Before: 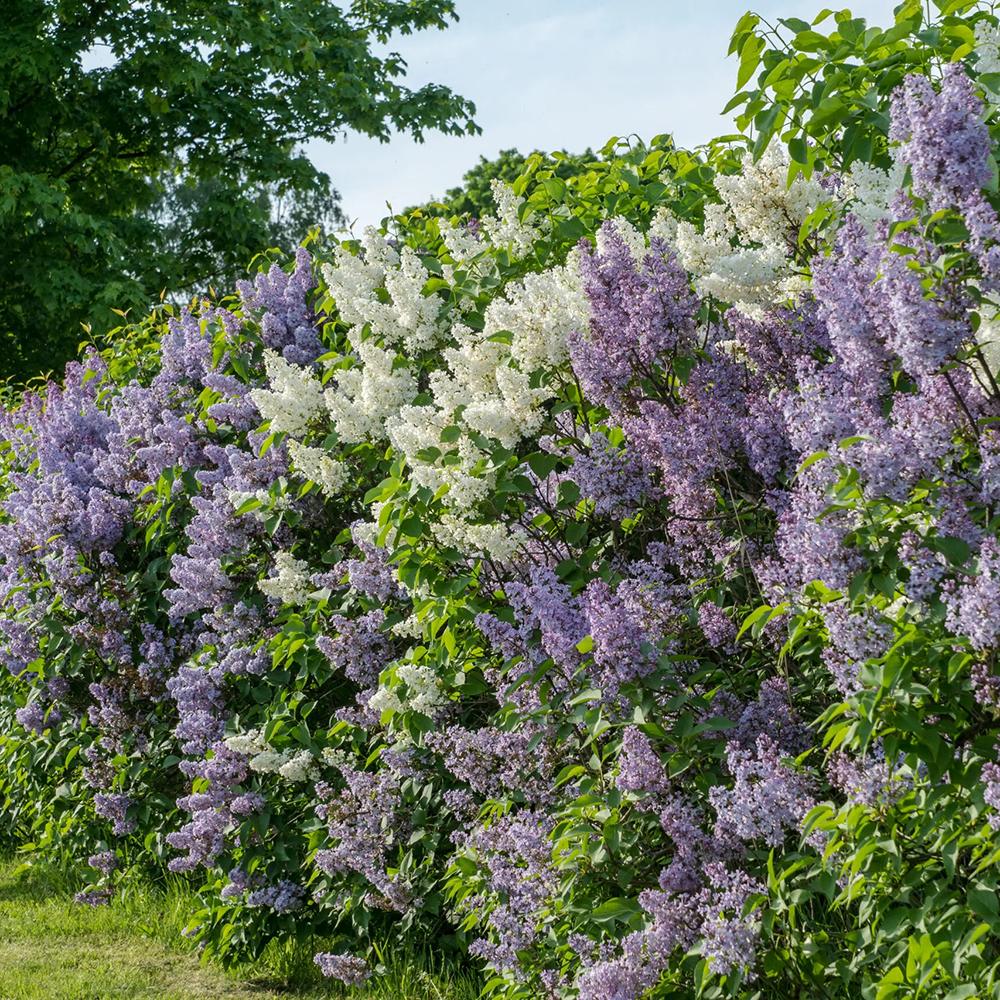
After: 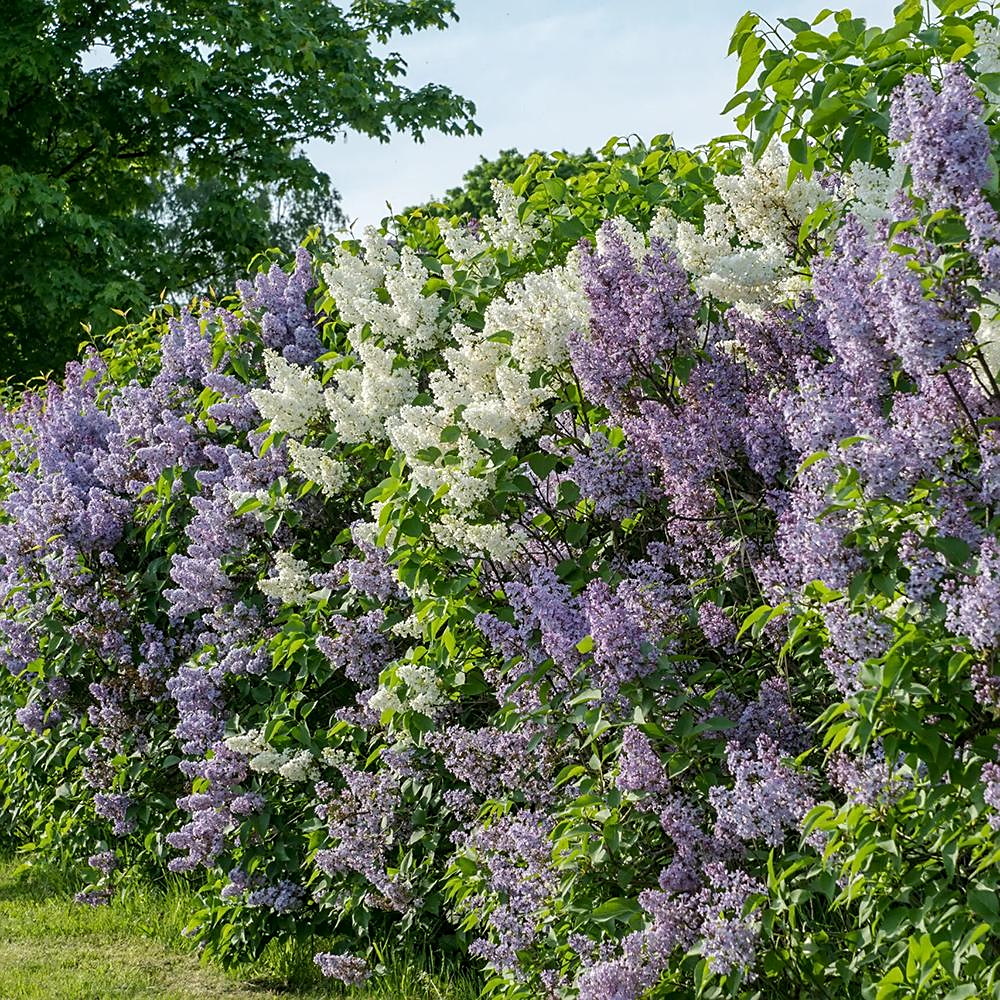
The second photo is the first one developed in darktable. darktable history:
exposure: black level correction 0.001, compensate highlight preservation false
sharpen: radius 1.864, amount 0.398, threshold 1.271
